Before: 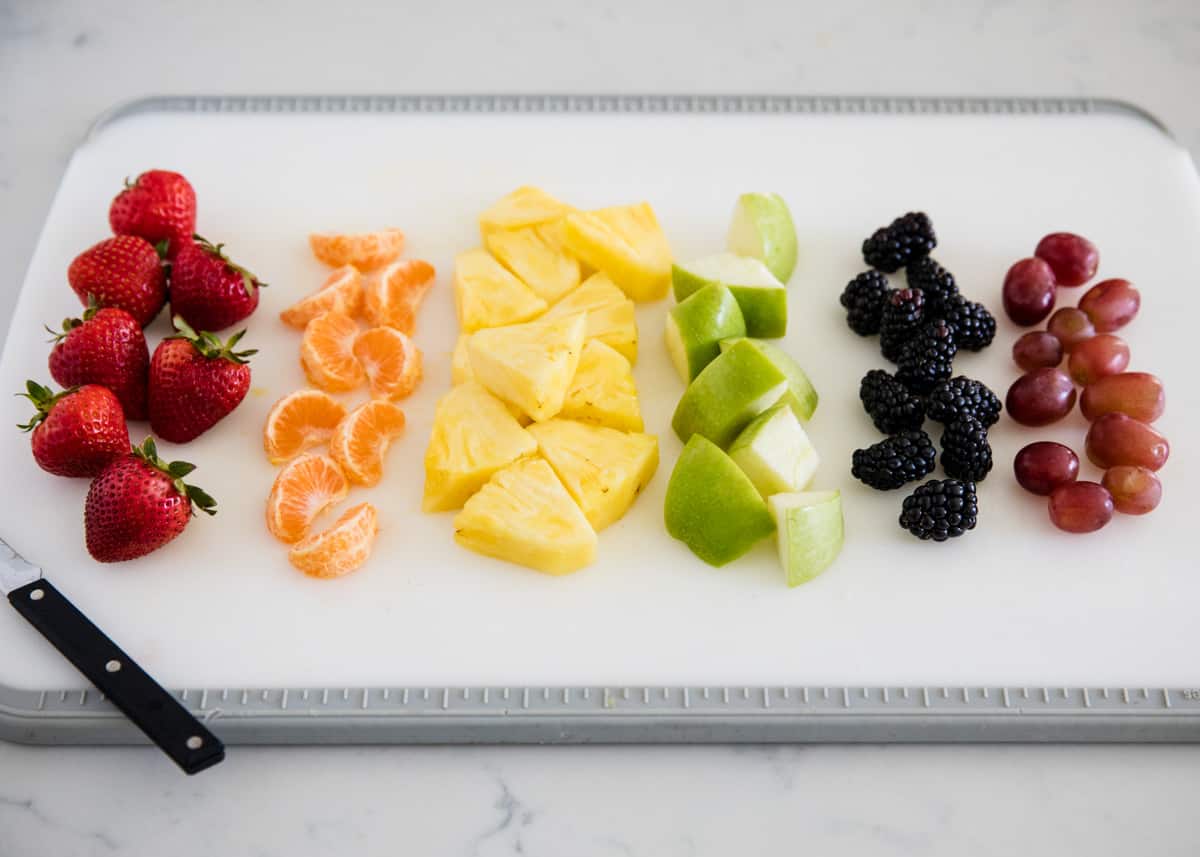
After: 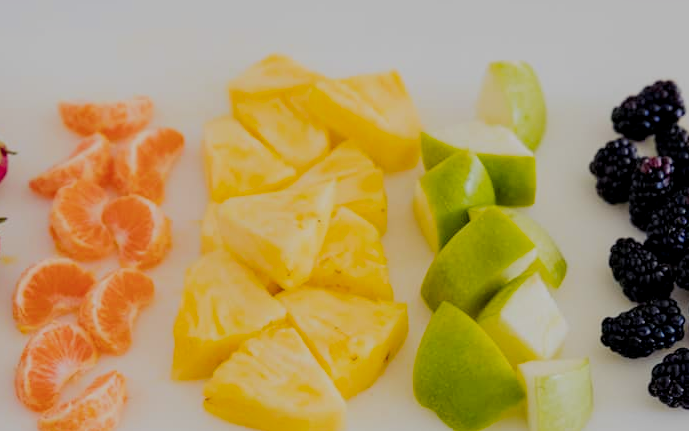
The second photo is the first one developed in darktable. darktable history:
crop: left 20.975%, top 15.417%, right 21.599%, bottom 34.181%
filmic rgb: black relative exposure -7.65 EV, white relative exposure 4.56 EV, hardness 3.61, iterations of high-quality reconstruction 0
local contrast: highlights 100%, shadows 102%, detail 120%, midtone range 0.2
color balance rgb: shadows lift › luminance -21.996%, shadows lift › chroma 6.551%, shadows lift › hue 272.92°, perceptual saturation grading › global saturation 19.891%, hue shift -5.4°, contrast -20.824%
